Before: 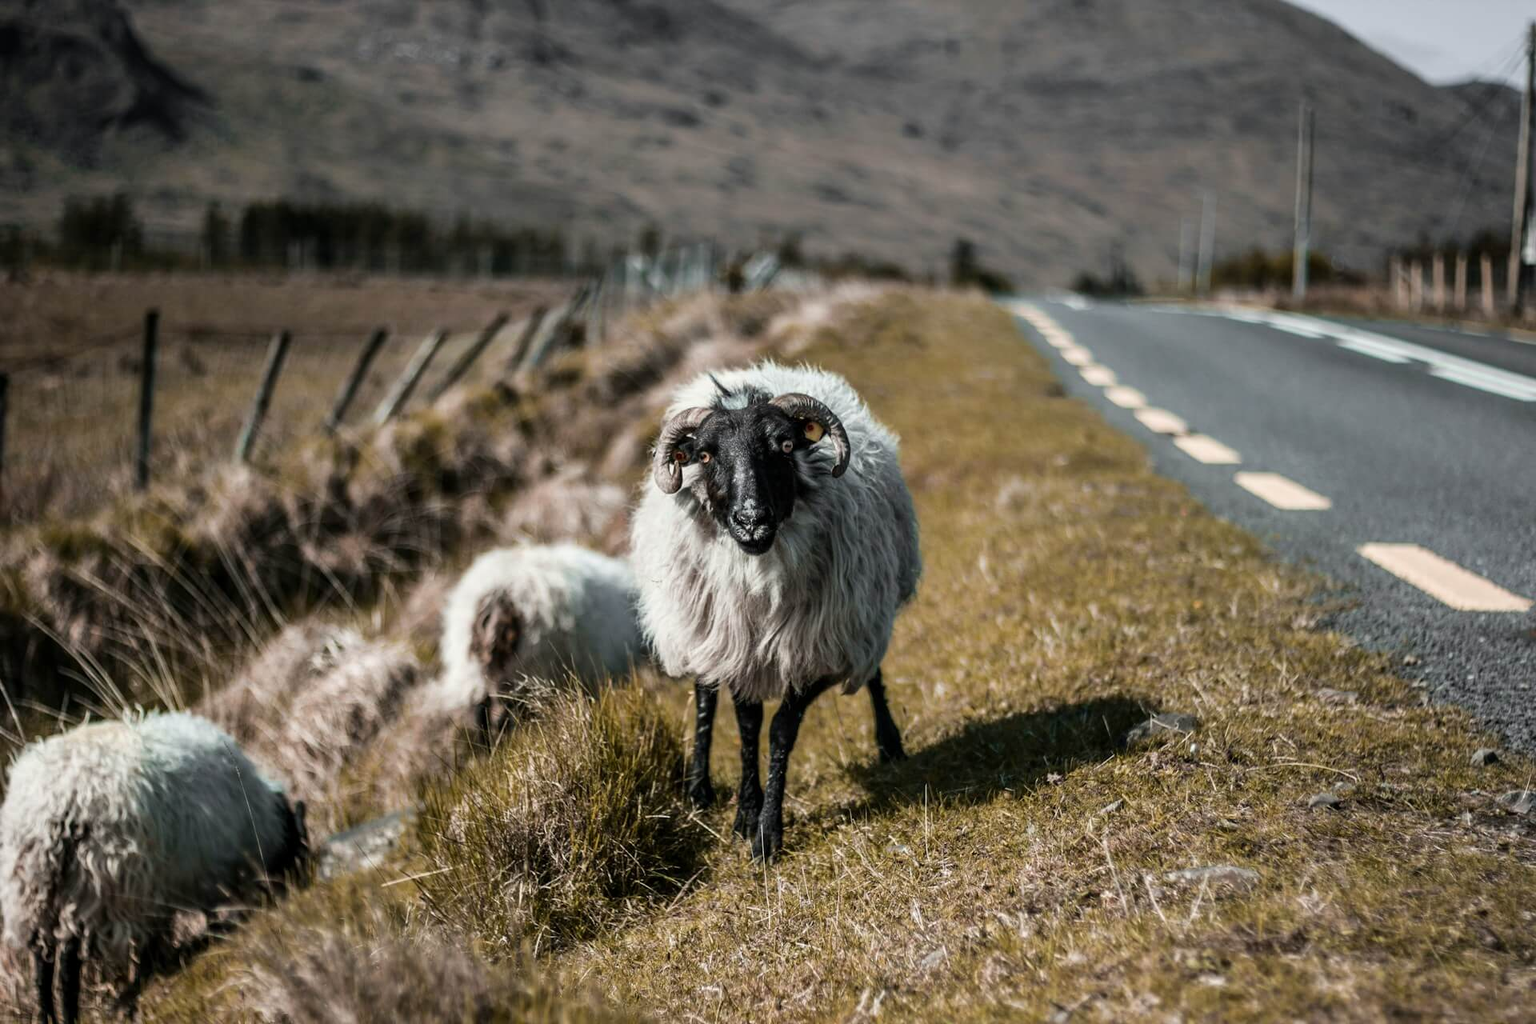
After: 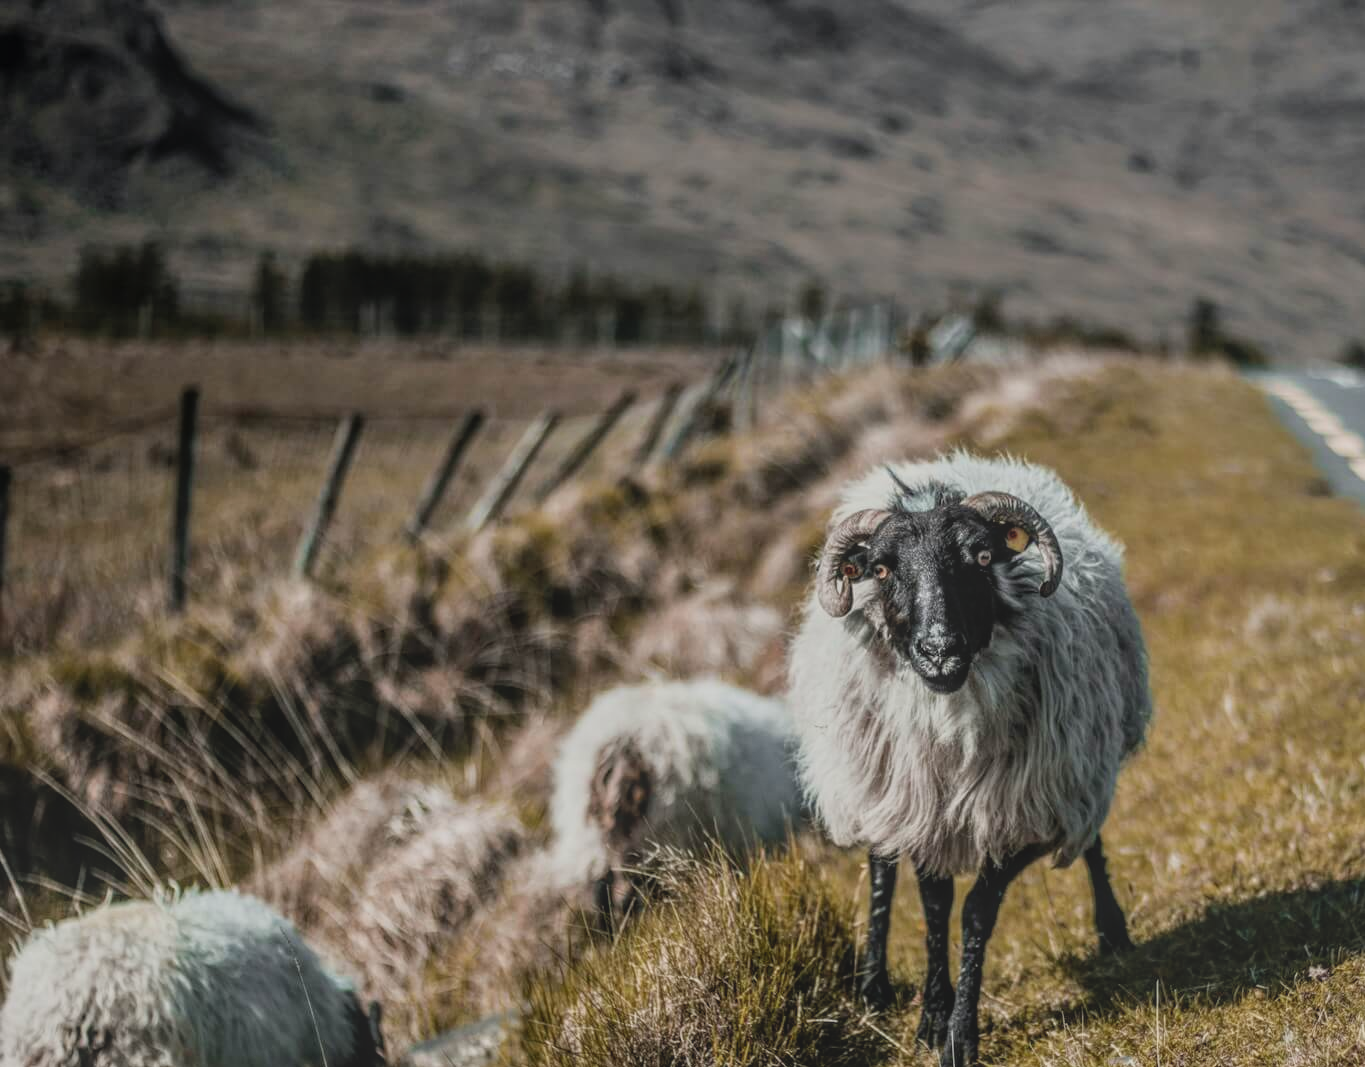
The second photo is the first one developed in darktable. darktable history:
local contrast: highlights 73%, shadows 15%, midtone range 0.197
filmic rgb: black relative exposure -14.19 EV, white relative exposure 3.39 EV, hardness 7.89, preserve chrominance max RGB
crop: right 28.885%, bottom 16.626%
